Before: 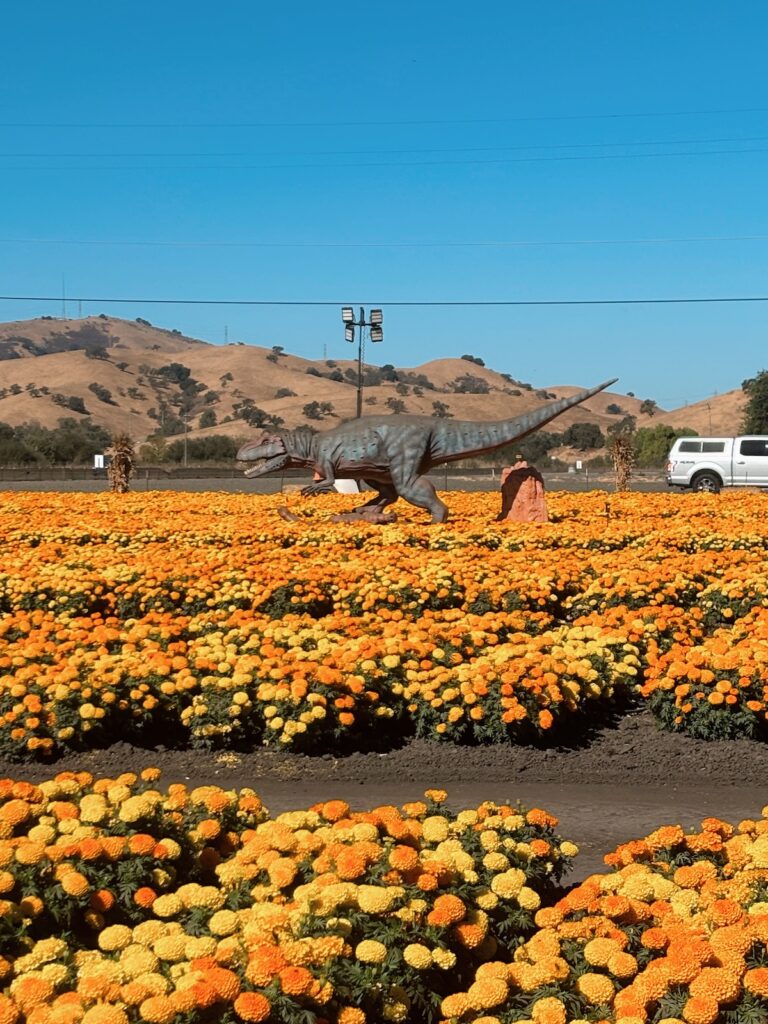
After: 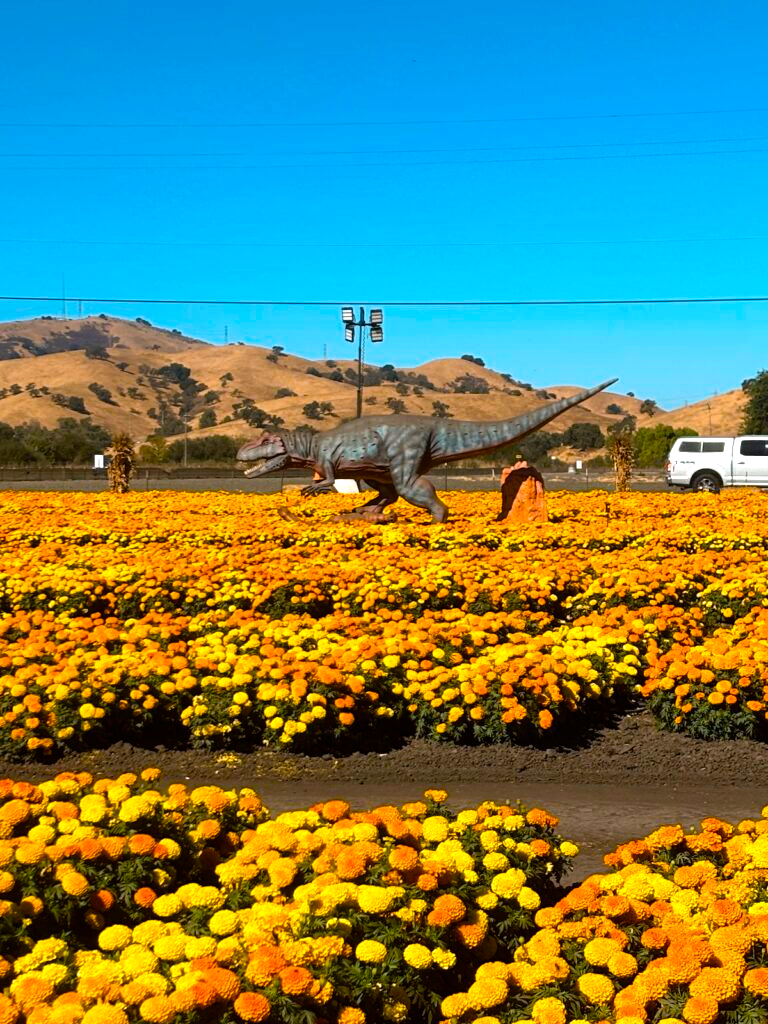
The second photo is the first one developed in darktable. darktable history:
exposure: exposure 0.078 EV, compensate highlight preservation false
color balance rgb: linear chroma grading › global chroma 9%, perceptual saturation grading › global saturation 36%, perceptual saturation grading › shadows 35%, perceptual brilliance grading › global brilliance 15%, perceptual brilliance grading › shadows -35%, global vibrance 15%
